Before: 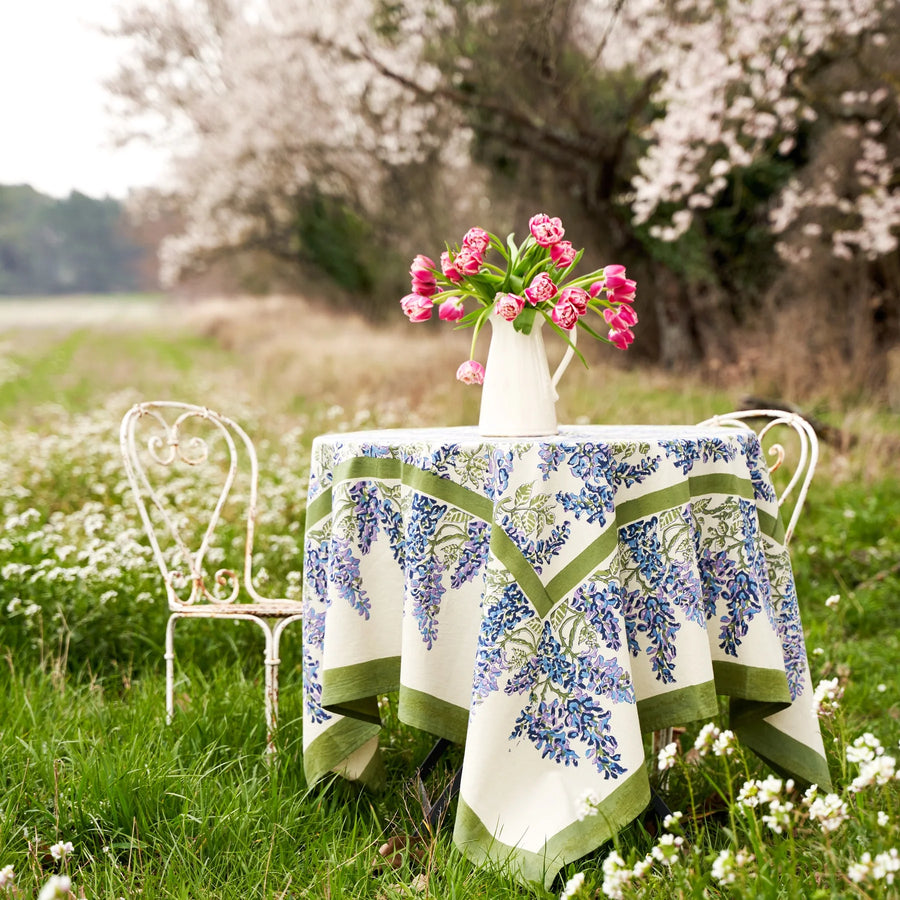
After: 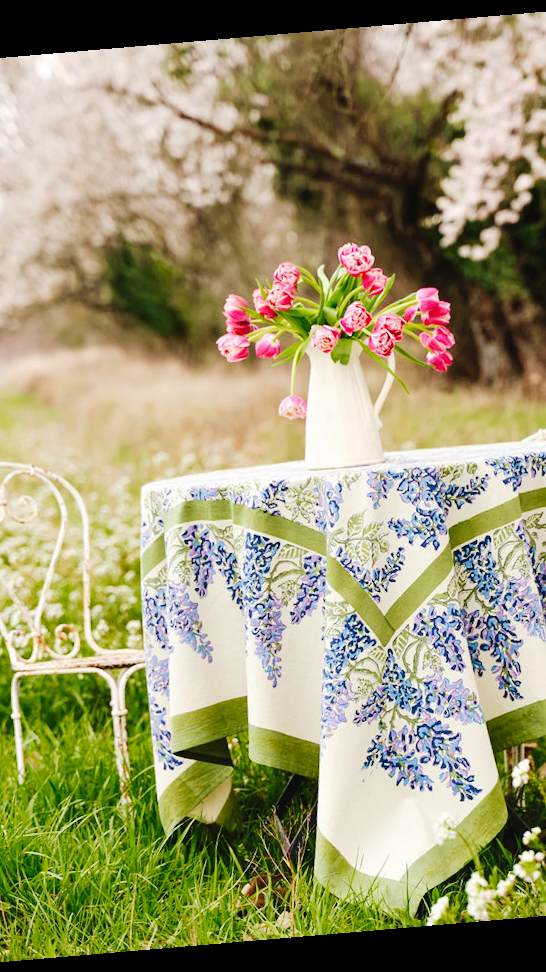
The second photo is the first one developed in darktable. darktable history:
tone curve: curves: ch0 [(0, 0) (0.003, 0.031) (0.011, 0.033) (0.025, 0.038) (0.044, 0.049) (0.069, 0.059) (0.1, 0.071) (0.136, 0.093) (0.177, 0.142) (0.224, 0.204) (0.277, 0.292) (0.335, 0.387) (0.399, 0.484) (0.468, 0.567) (0.543, 0.643) (0.623, 0.712) (0.709, 0.776) (0.801, 0.837) (0.898, 0.903) (1, 1)], preserve colors none
rotate and perspective: rotation -4.86°, automatic cropping off
velvia: on, module defaults
crop: left 21.496%, right 22.254%
